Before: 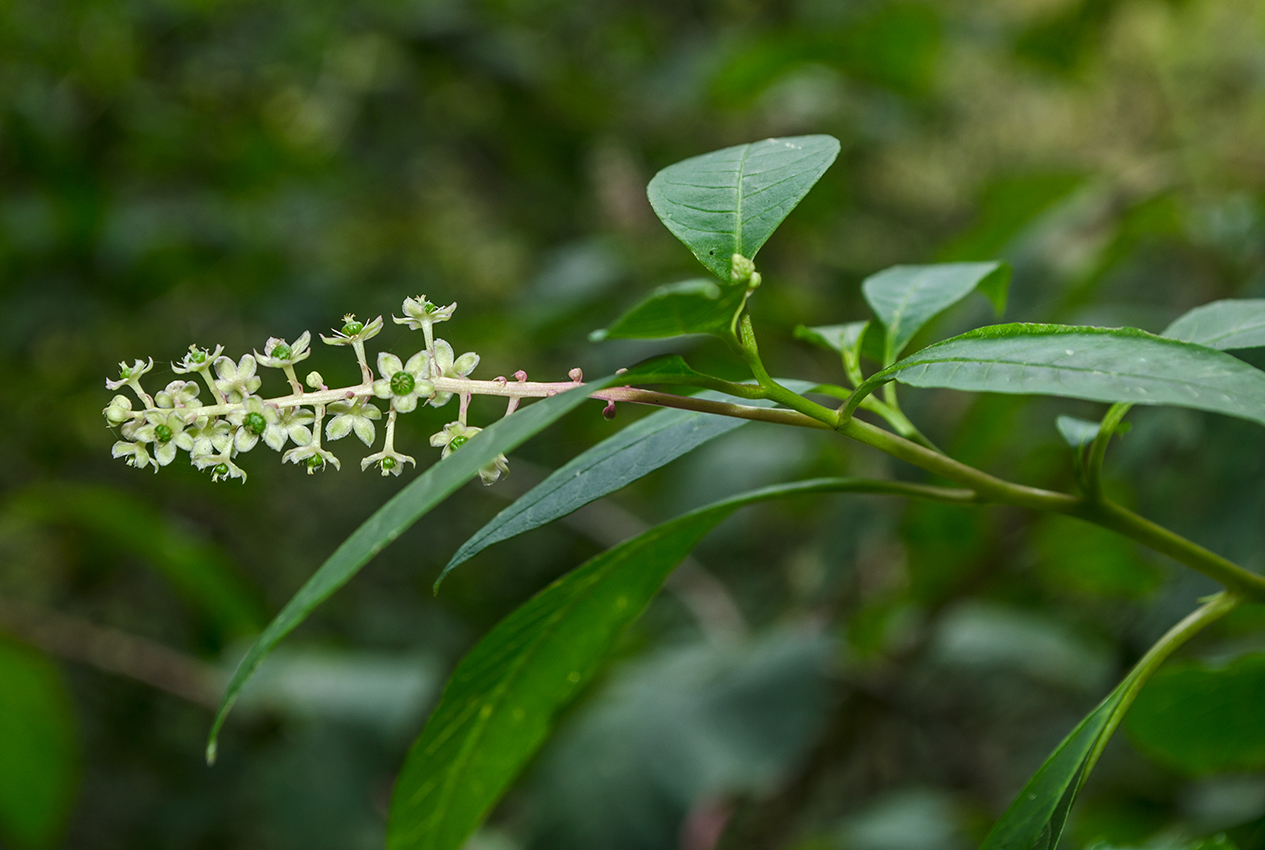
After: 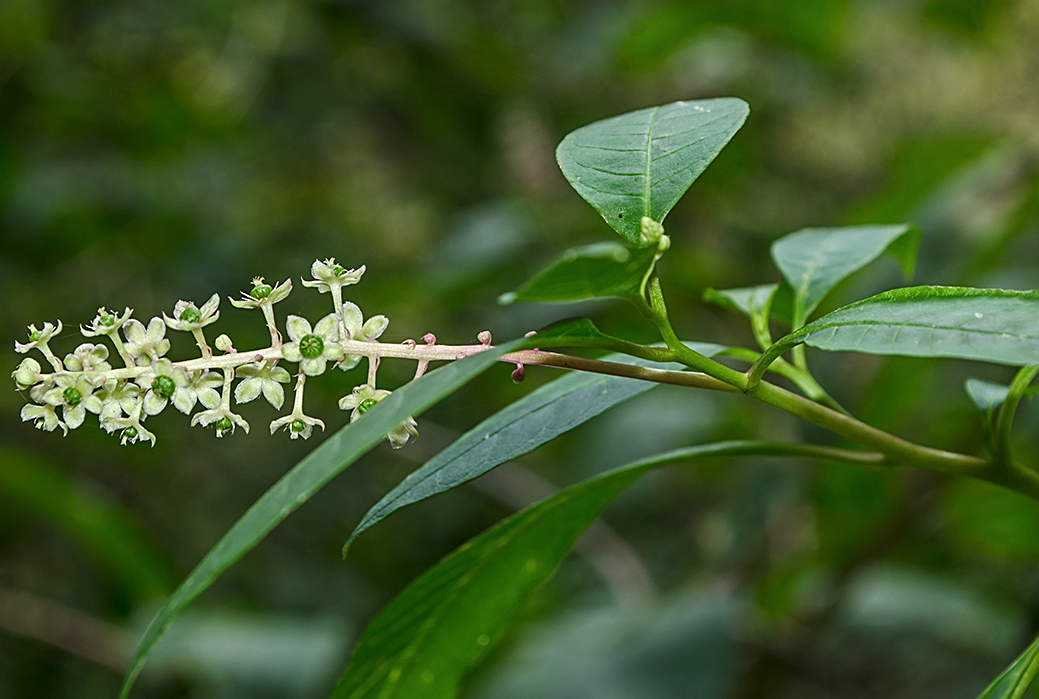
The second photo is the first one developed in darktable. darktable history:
color balance rgb: perceptual saturation grading › global saturation -1%
crop and rotate: left 7.196%, top 4.574%, right 10.605%, bottom 13.178%
sharpen: on, module defaults
